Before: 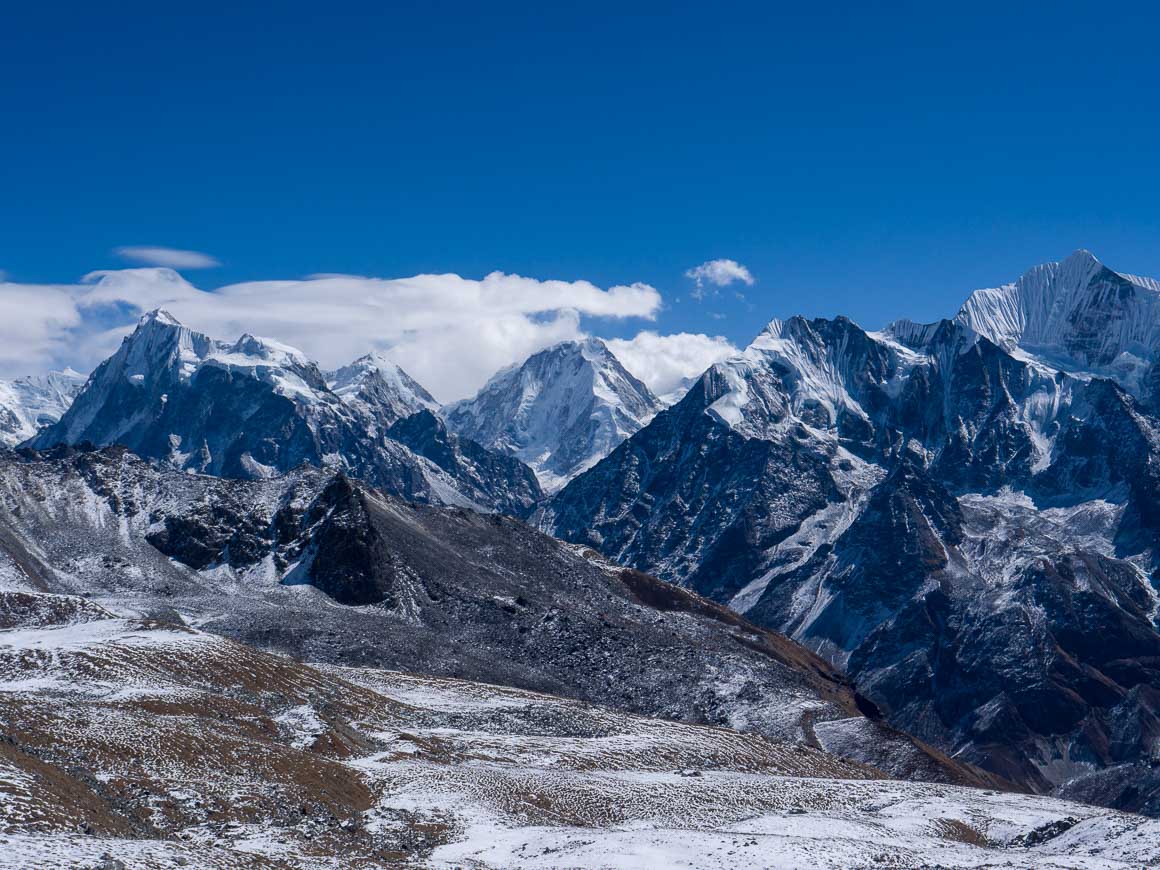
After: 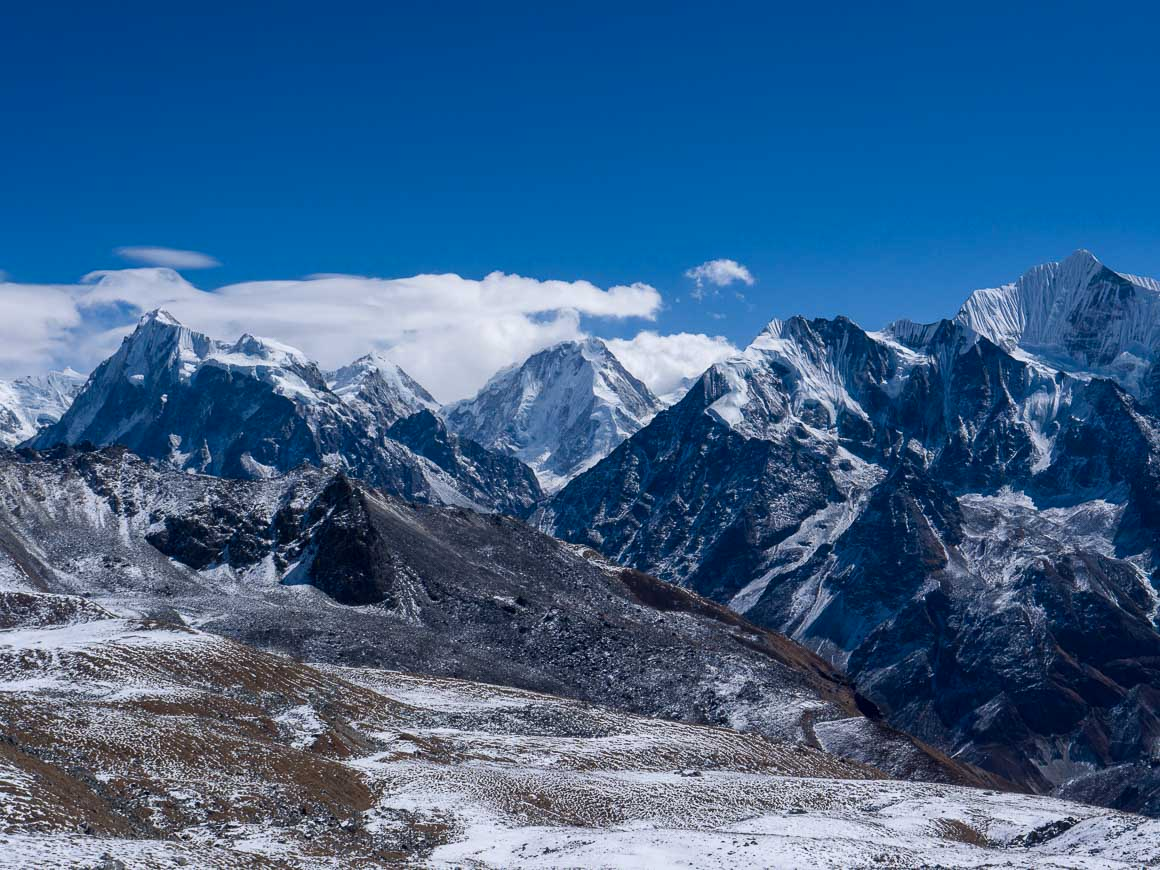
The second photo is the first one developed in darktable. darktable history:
contrast brightness saturation: contrast 0.081, saturation 0.016
